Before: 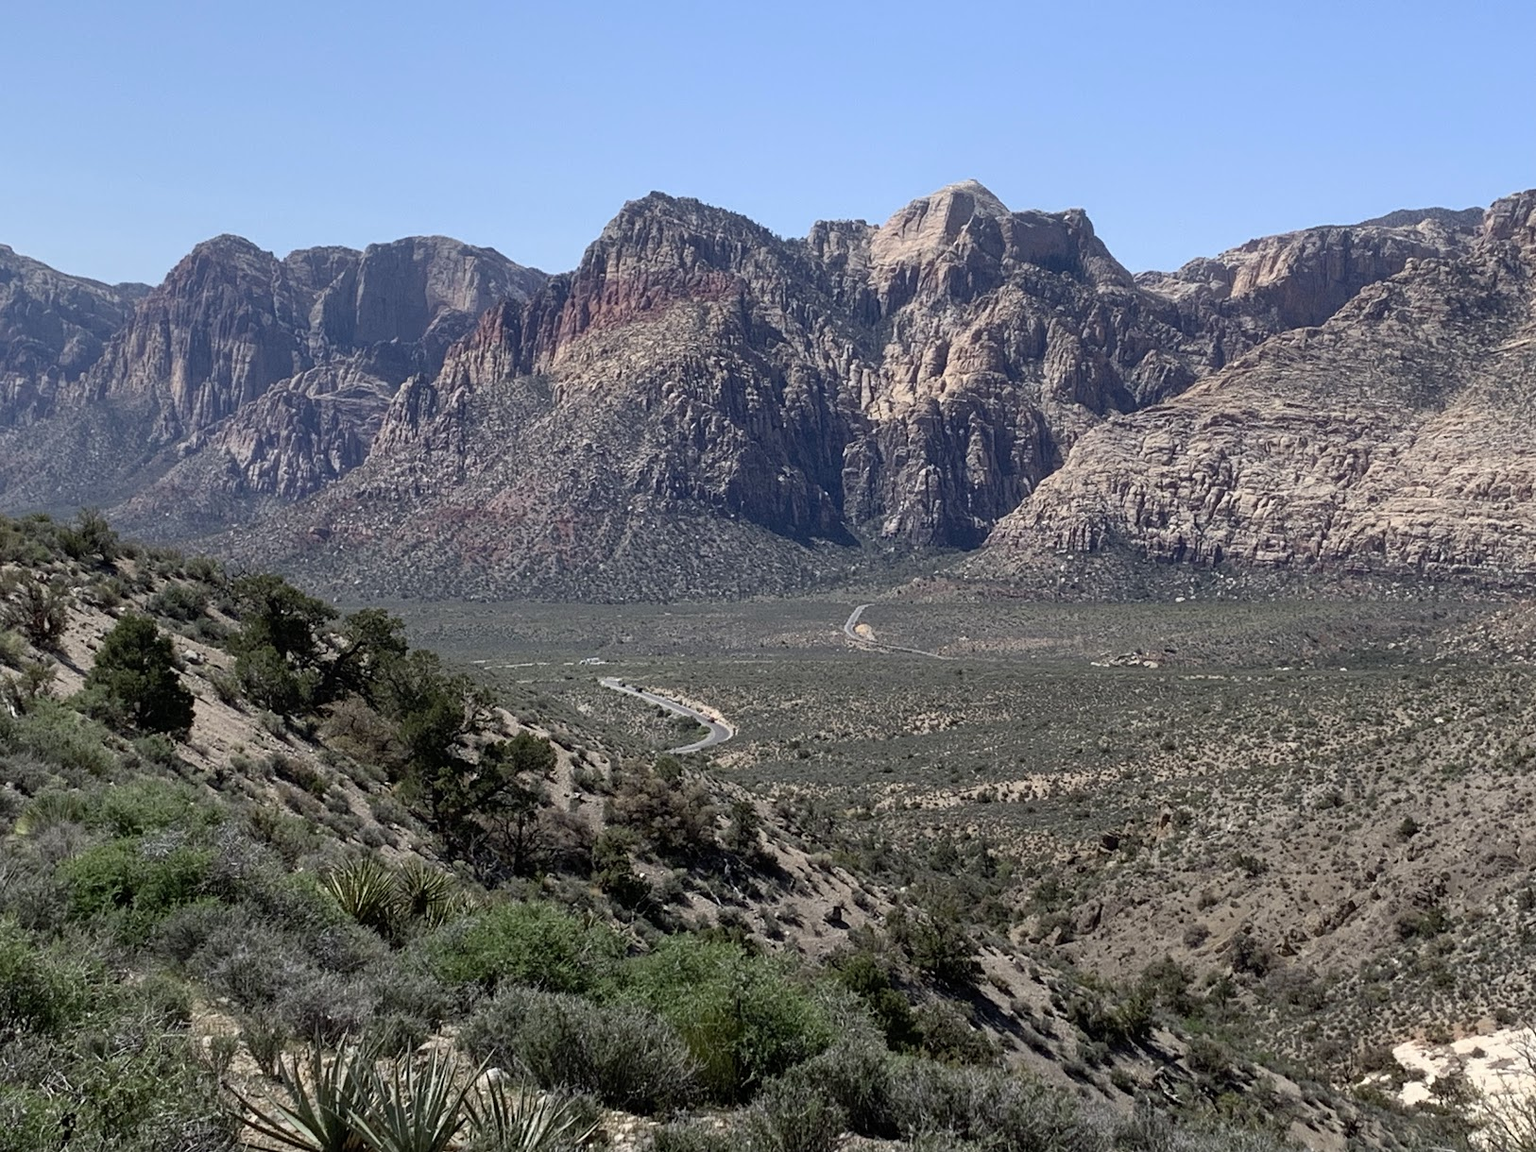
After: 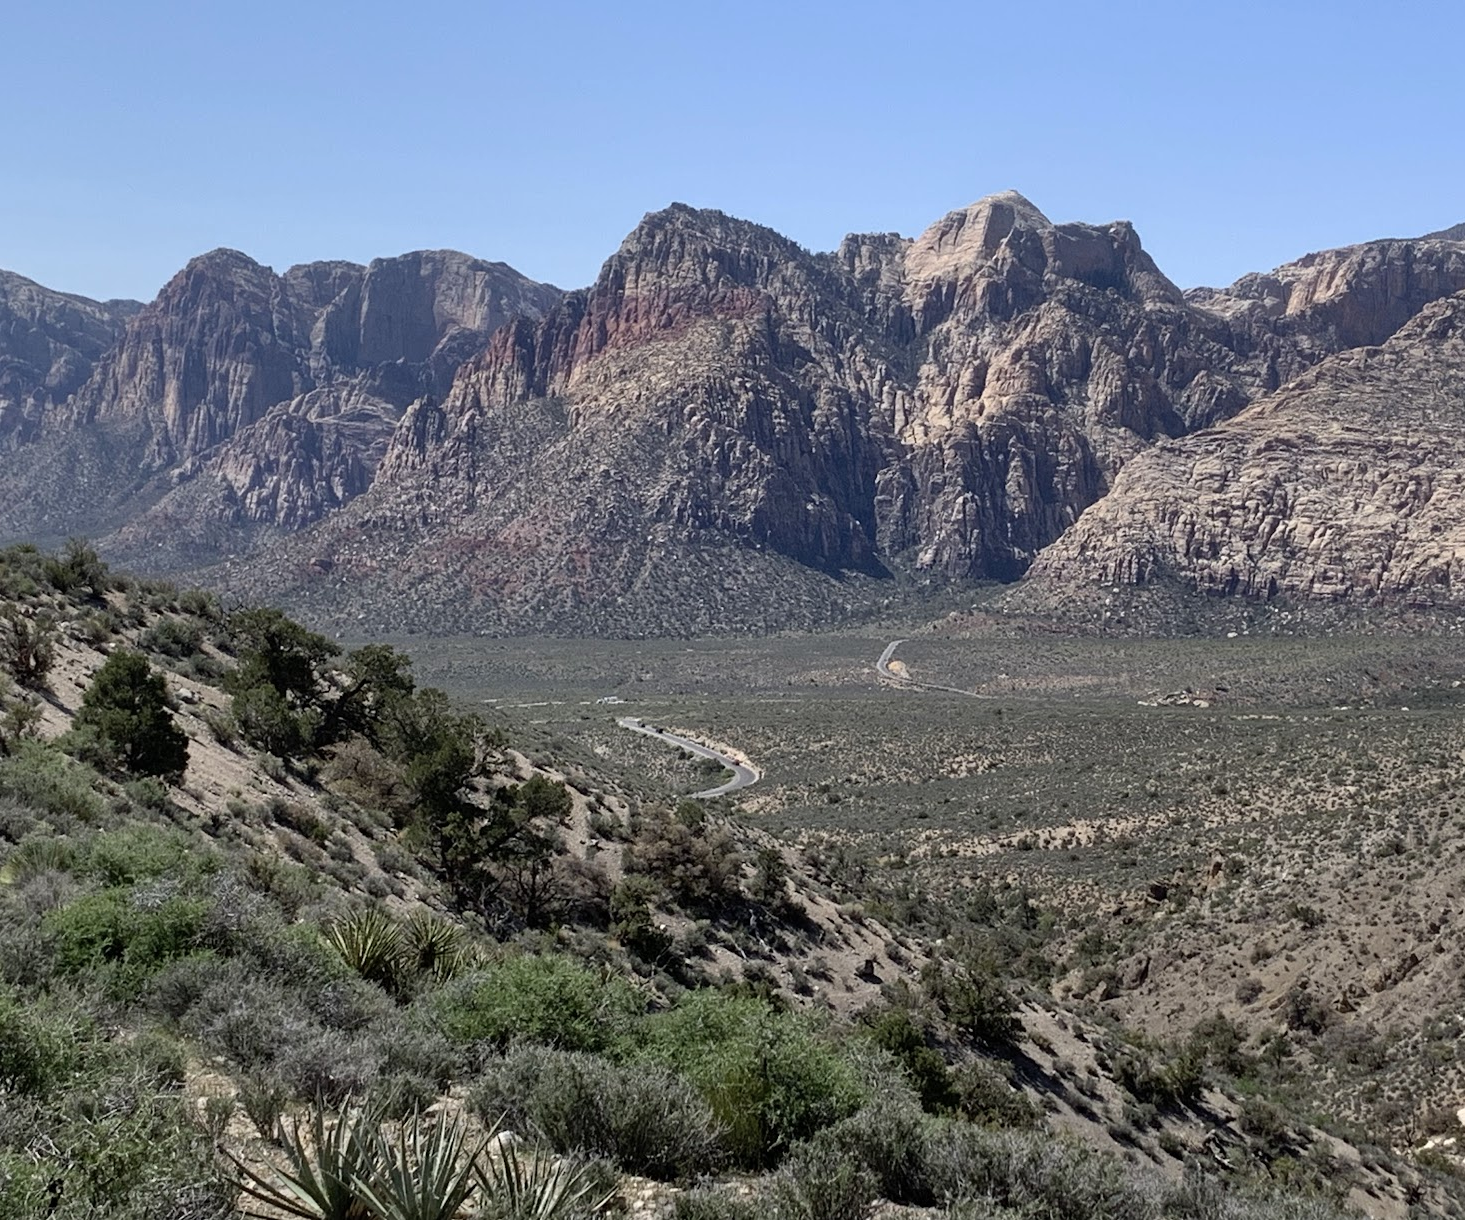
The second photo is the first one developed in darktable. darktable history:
crop and rotate: left 1.088%, right 8.807%
shadows and highlights: shadows 37.27, highlights -28.18, soften with gaussian
